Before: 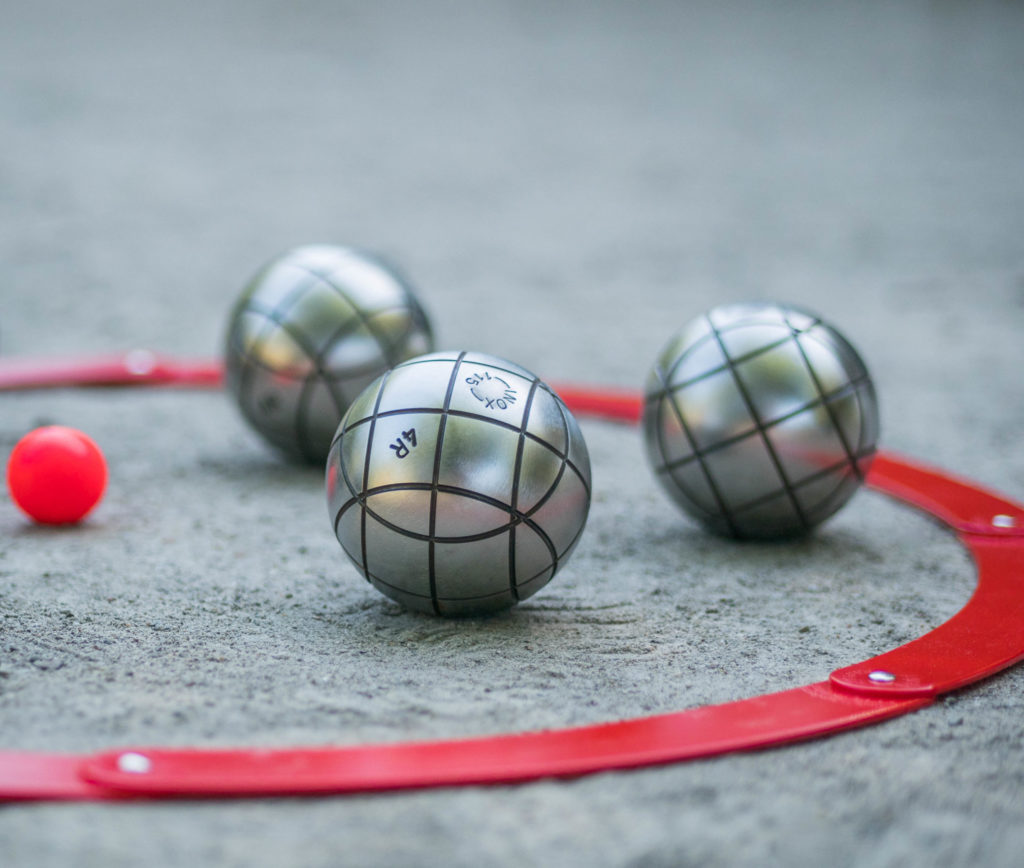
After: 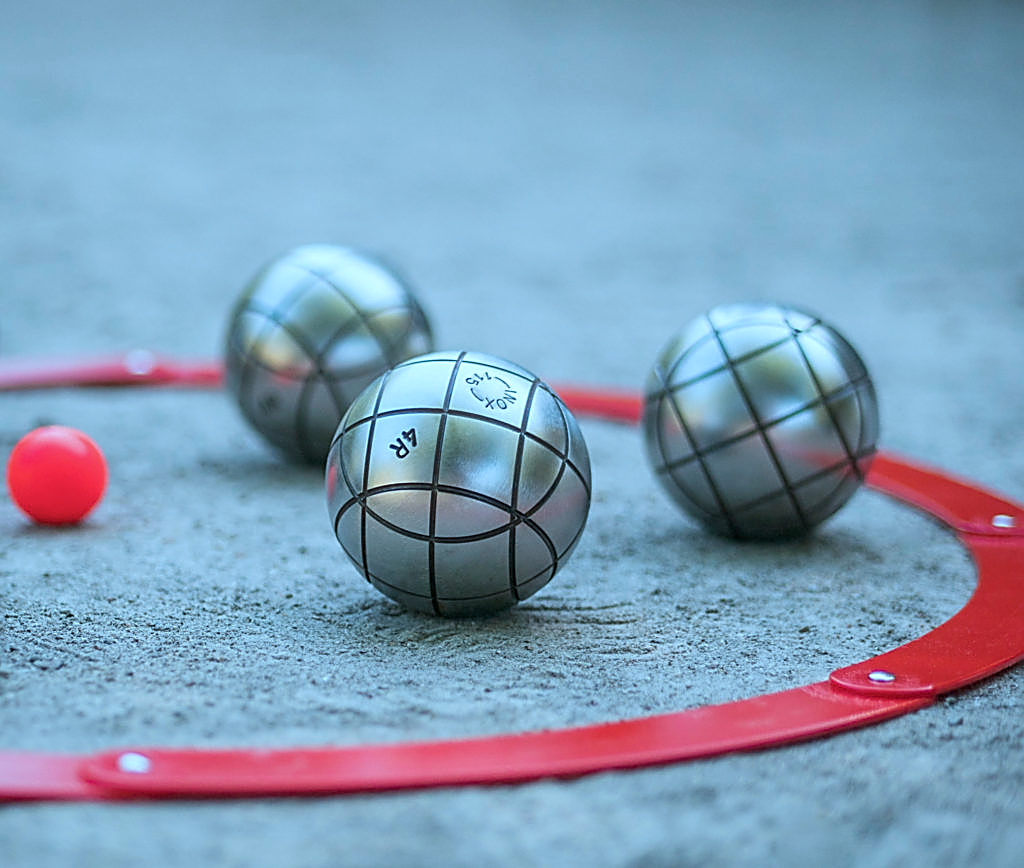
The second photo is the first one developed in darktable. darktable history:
bloom: size 9%, threshold 100%, strength 7%
sharpen: radius 1.685, amount 1.294
color correction: highlights a* -9.73, highlights b* -21.22
